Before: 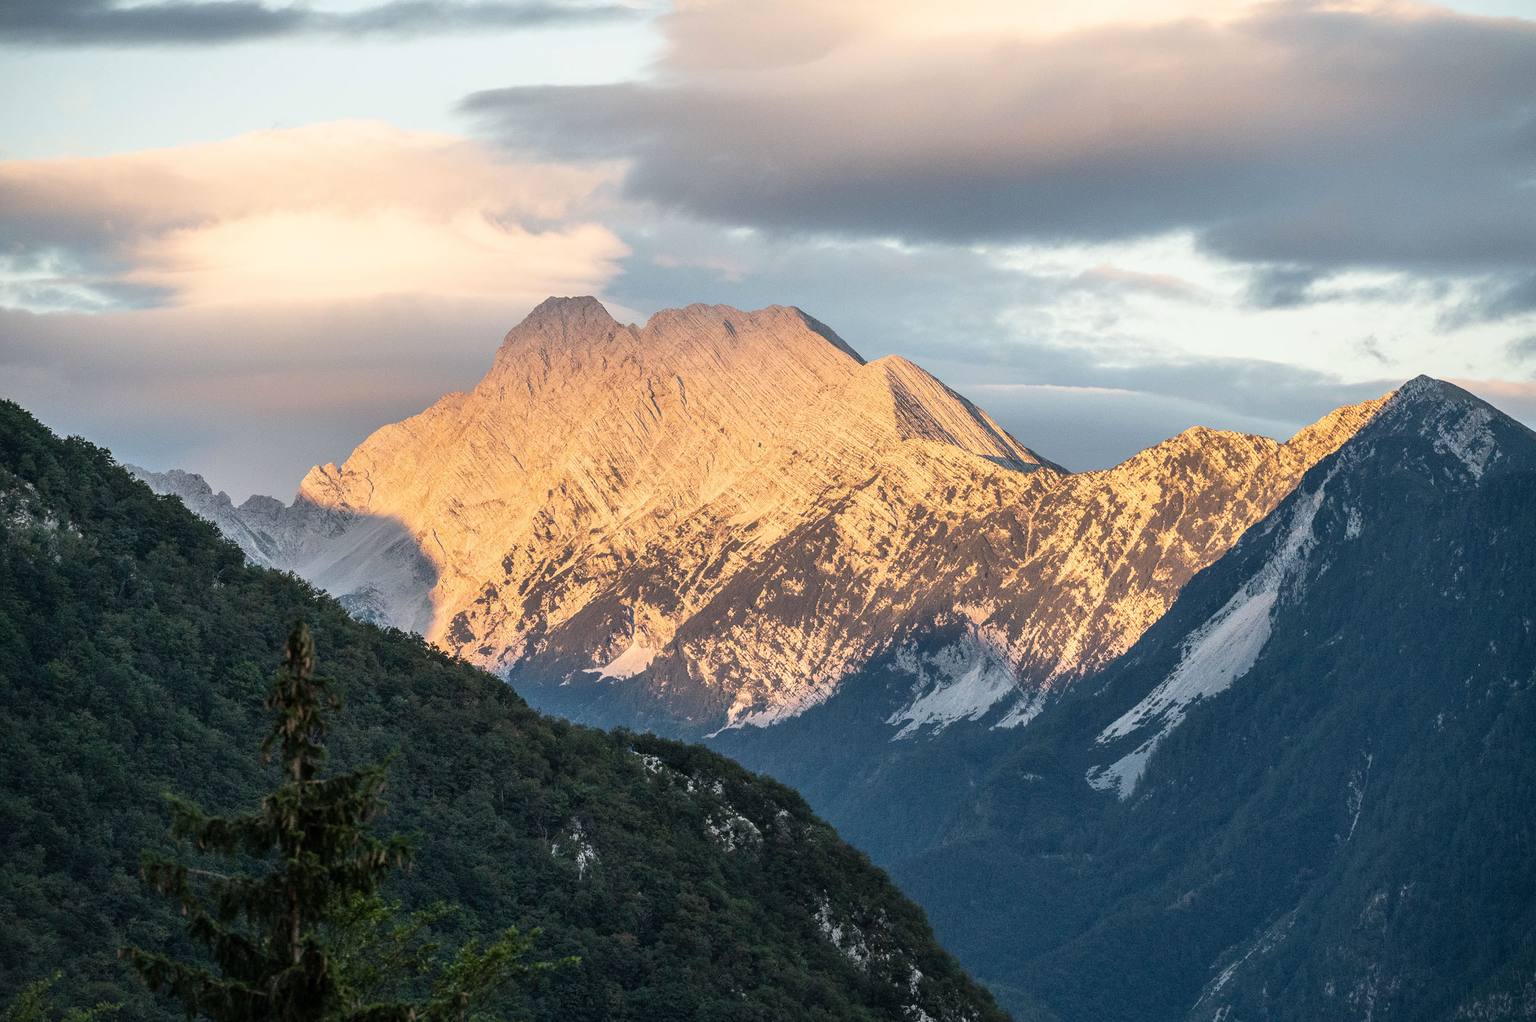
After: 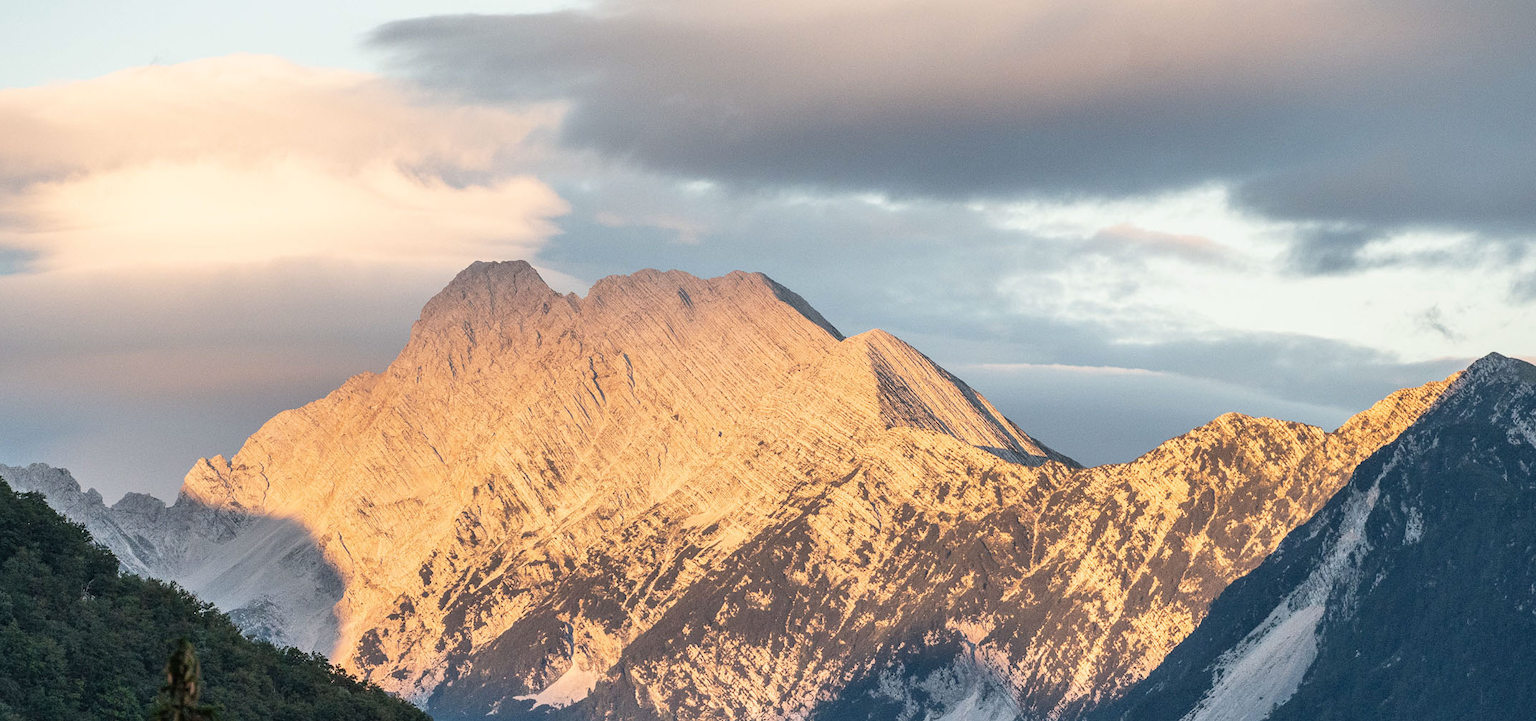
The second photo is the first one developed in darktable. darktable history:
crop and rotate: left 9.345%, top 7.22%, right 4.982%, bottom 32.331%
rgb levels: preserve colors max RGB
